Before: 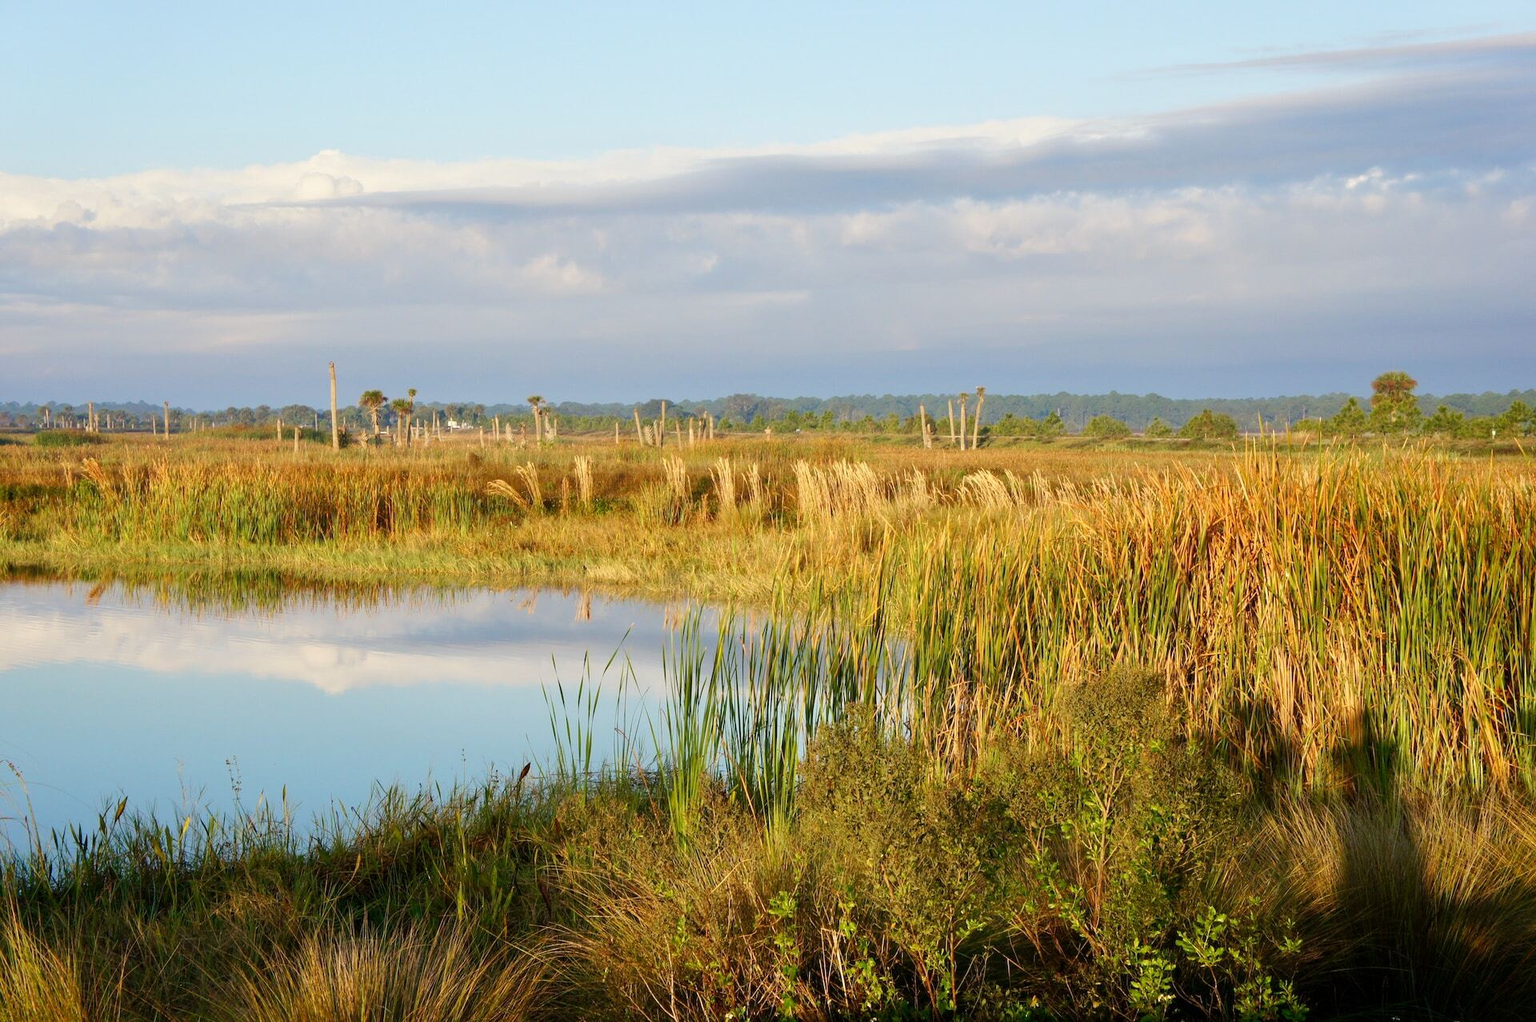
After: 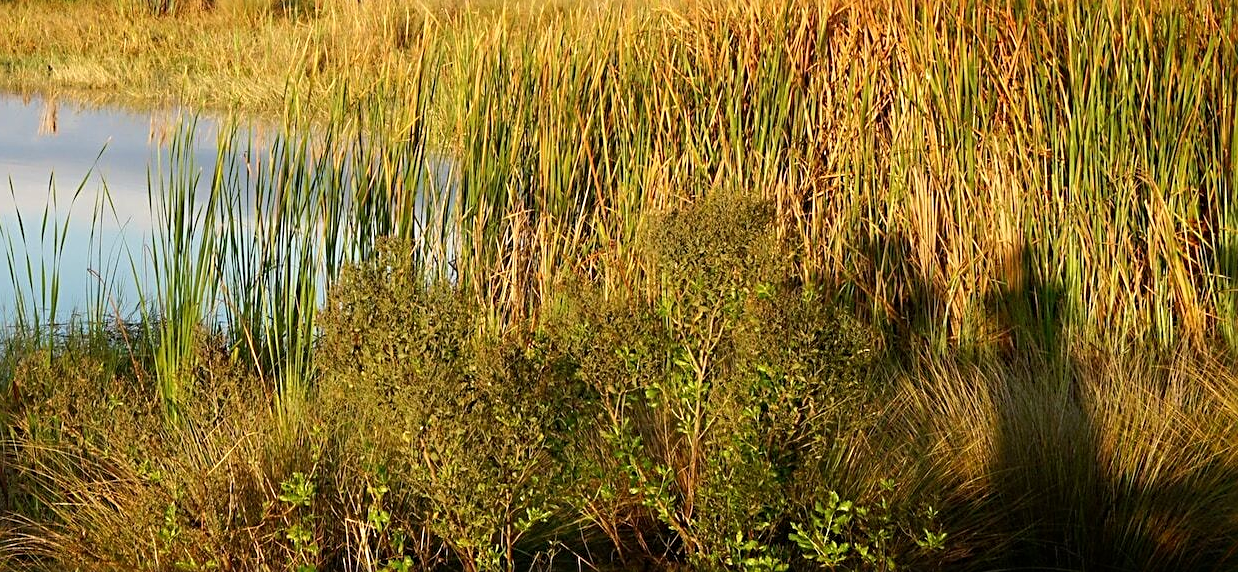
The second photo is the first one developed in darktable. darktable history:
shadows and highlights: shadows -24.28, highlights 49.77, soften with gaussian
sharpen: radius 2.767
crop and rotate: left 35.509%, top 50.238%, bottom 4.934%
